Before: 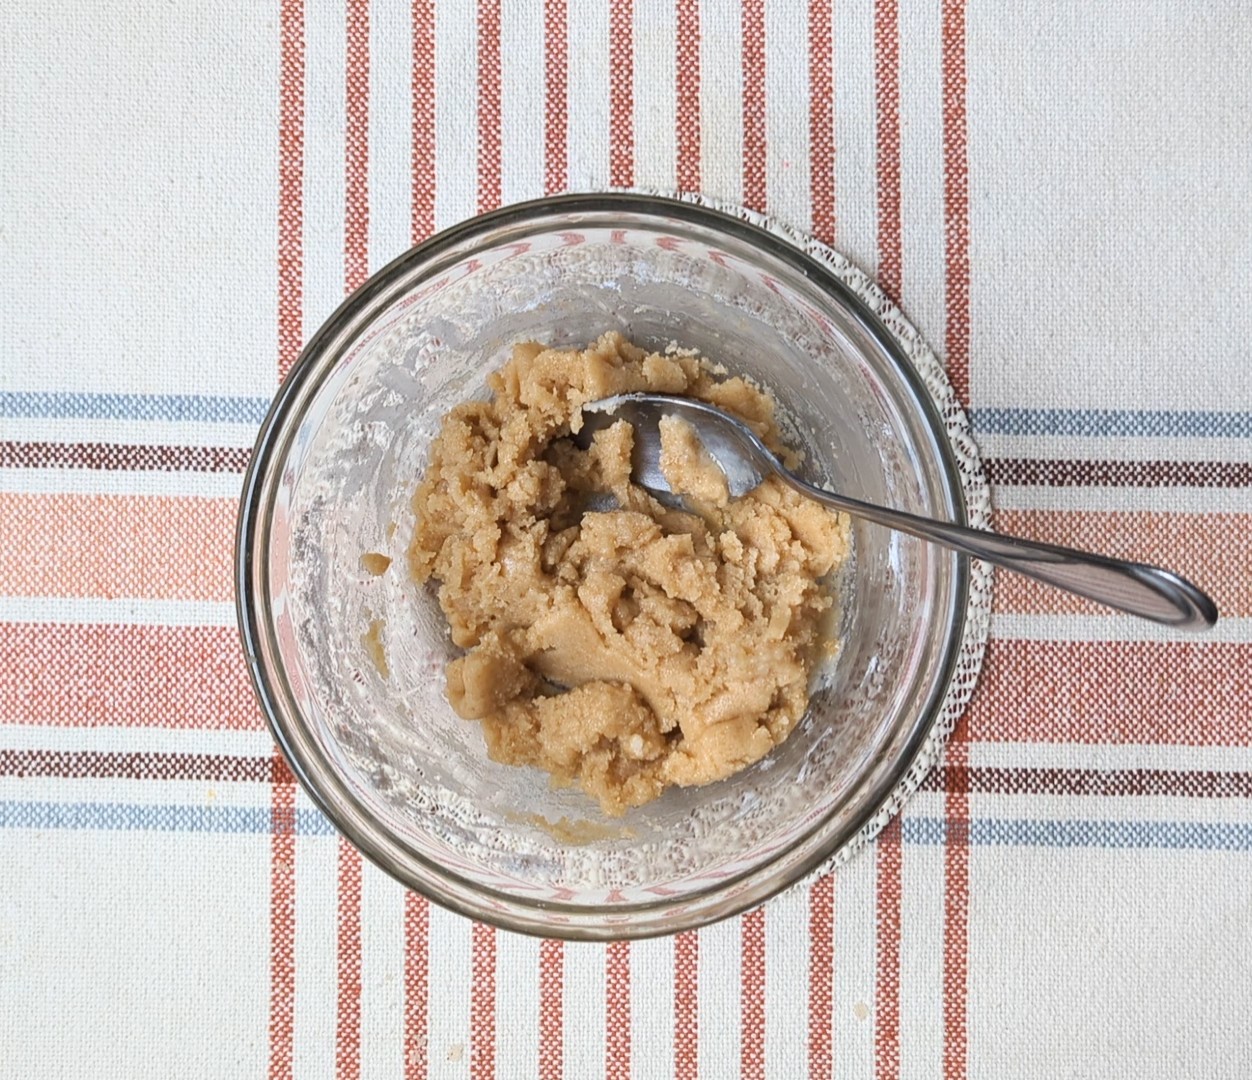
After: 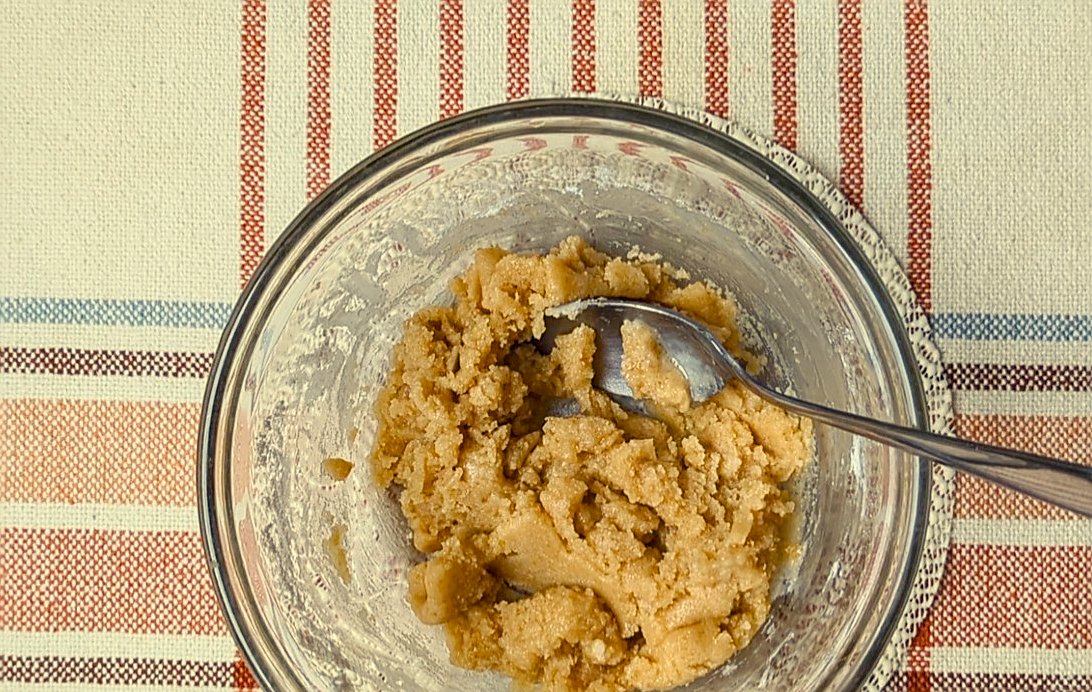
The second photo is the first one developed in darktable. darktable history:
local contrast: on, module defaults
crop: left 3.092%, top 8.881%, right 9.673%, bottom 27.012%
sharpen: on, module defaults
color balance rgb: power › hue 329.66°, highlights gain › chroma 7.916%, highlights gain › hue 86.96°, perceptual saturation grading › global saturation 34.962%, perceptual saturation grading › highlights -25.402%, perceptual saturation grading › shadows 49.759%, global vibrance -17.525%, contrast -6.364%
